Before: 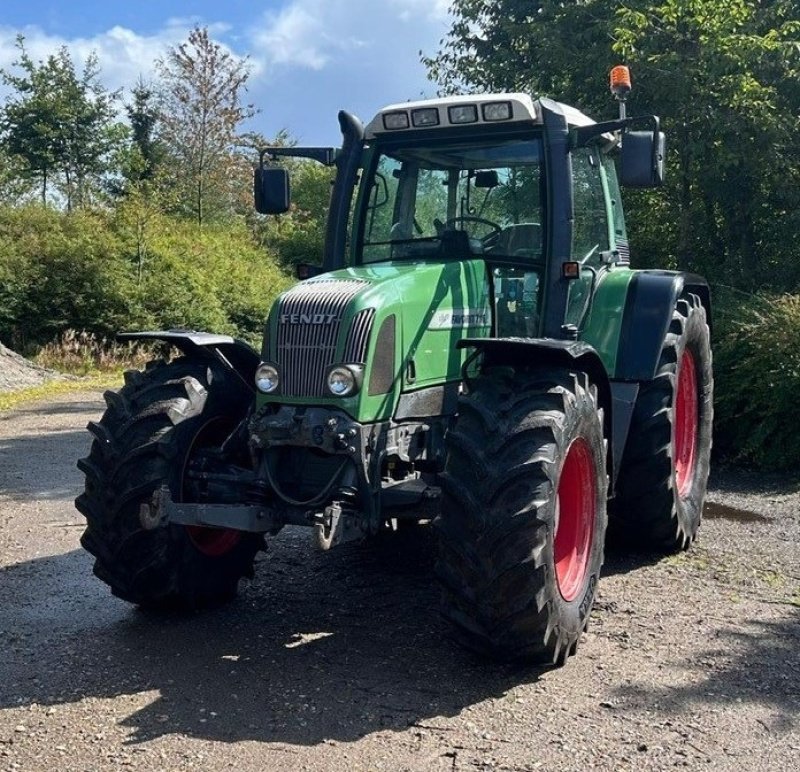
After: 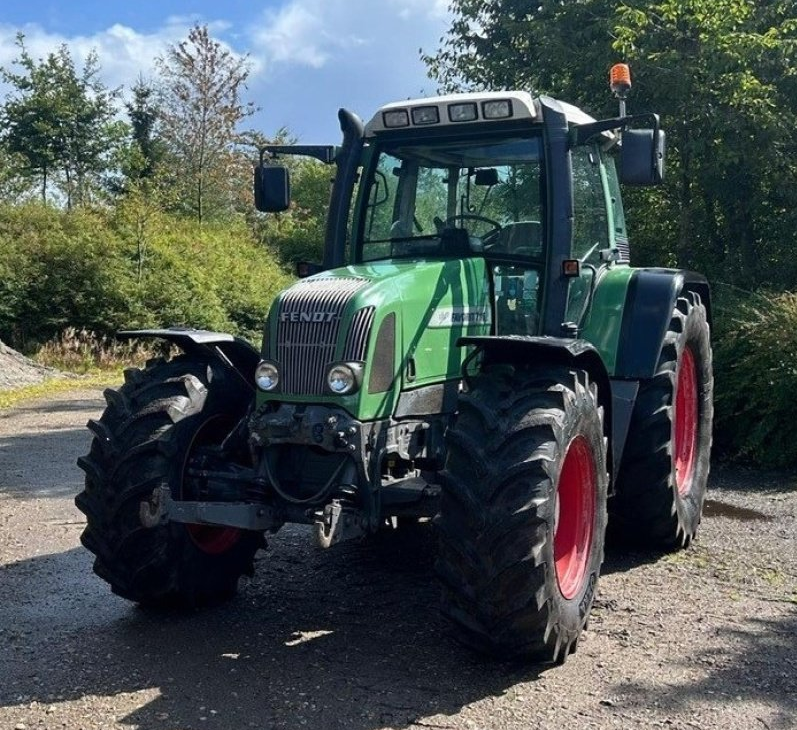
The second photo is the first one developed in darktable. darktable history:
crop: top 0.275%, right 0.261%, bottom 5.066%
